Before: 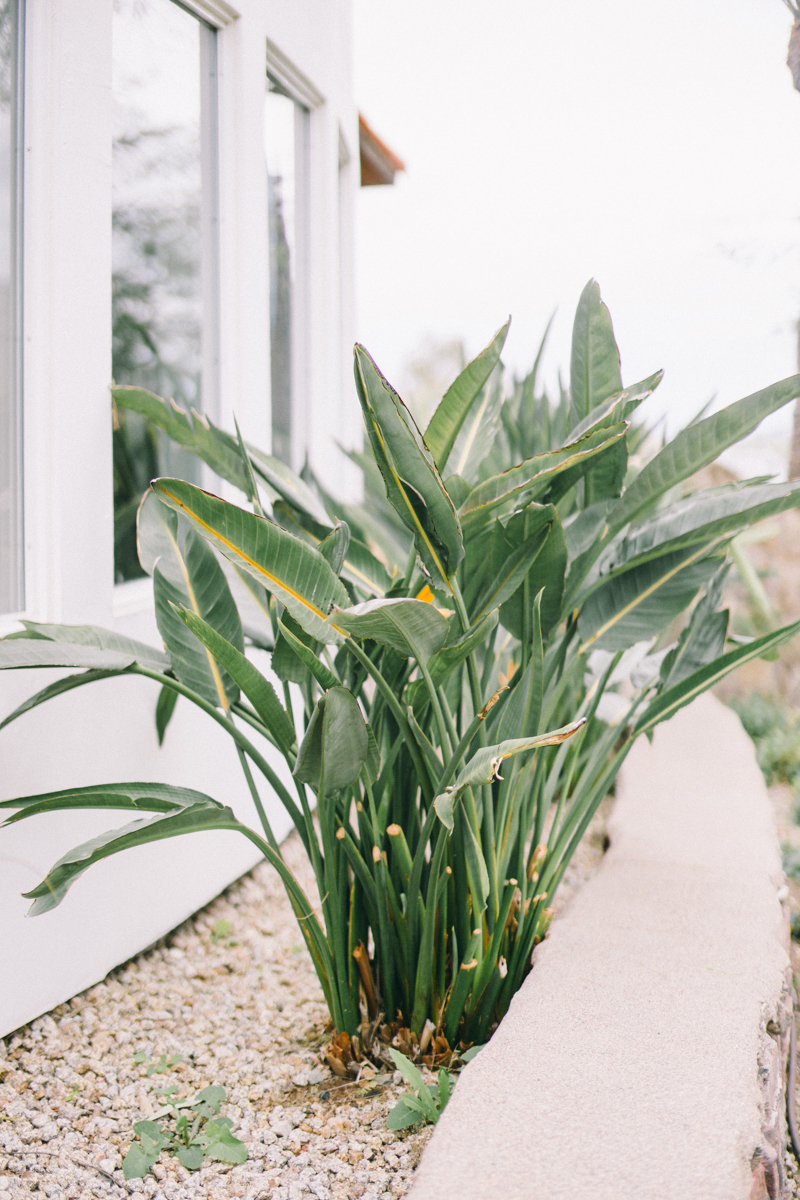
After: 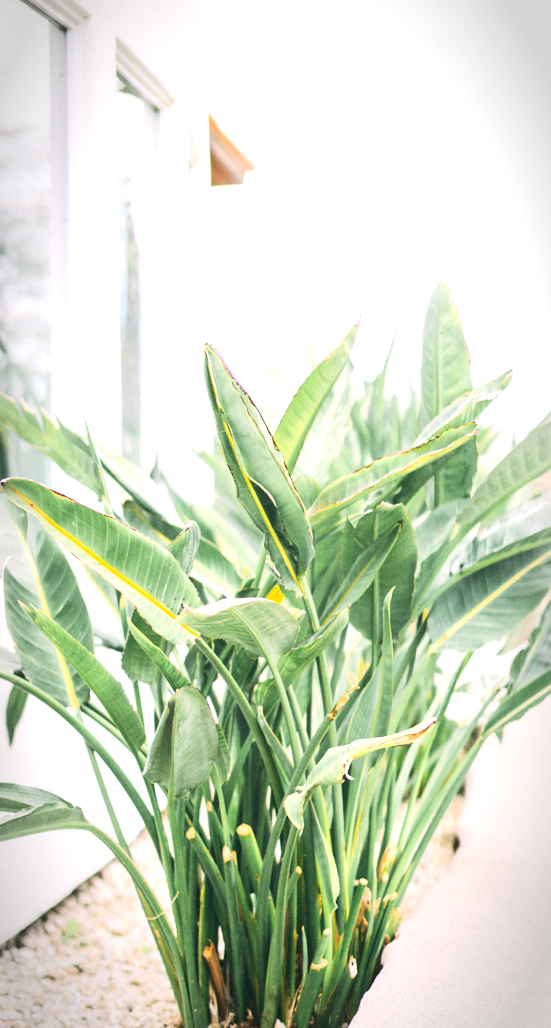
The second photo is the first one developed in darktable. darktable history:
crop: left 18.76%, right 12.332%, bottom 14.324%
vignetting: automatic ratio true
contrast brightness saturation: contrast 0.199, brightness 0.15, saturation 0.14
exposure: black level correction 0, exposure 0.897 EV, compensate exposure bias true, compensate highlight preservation false
